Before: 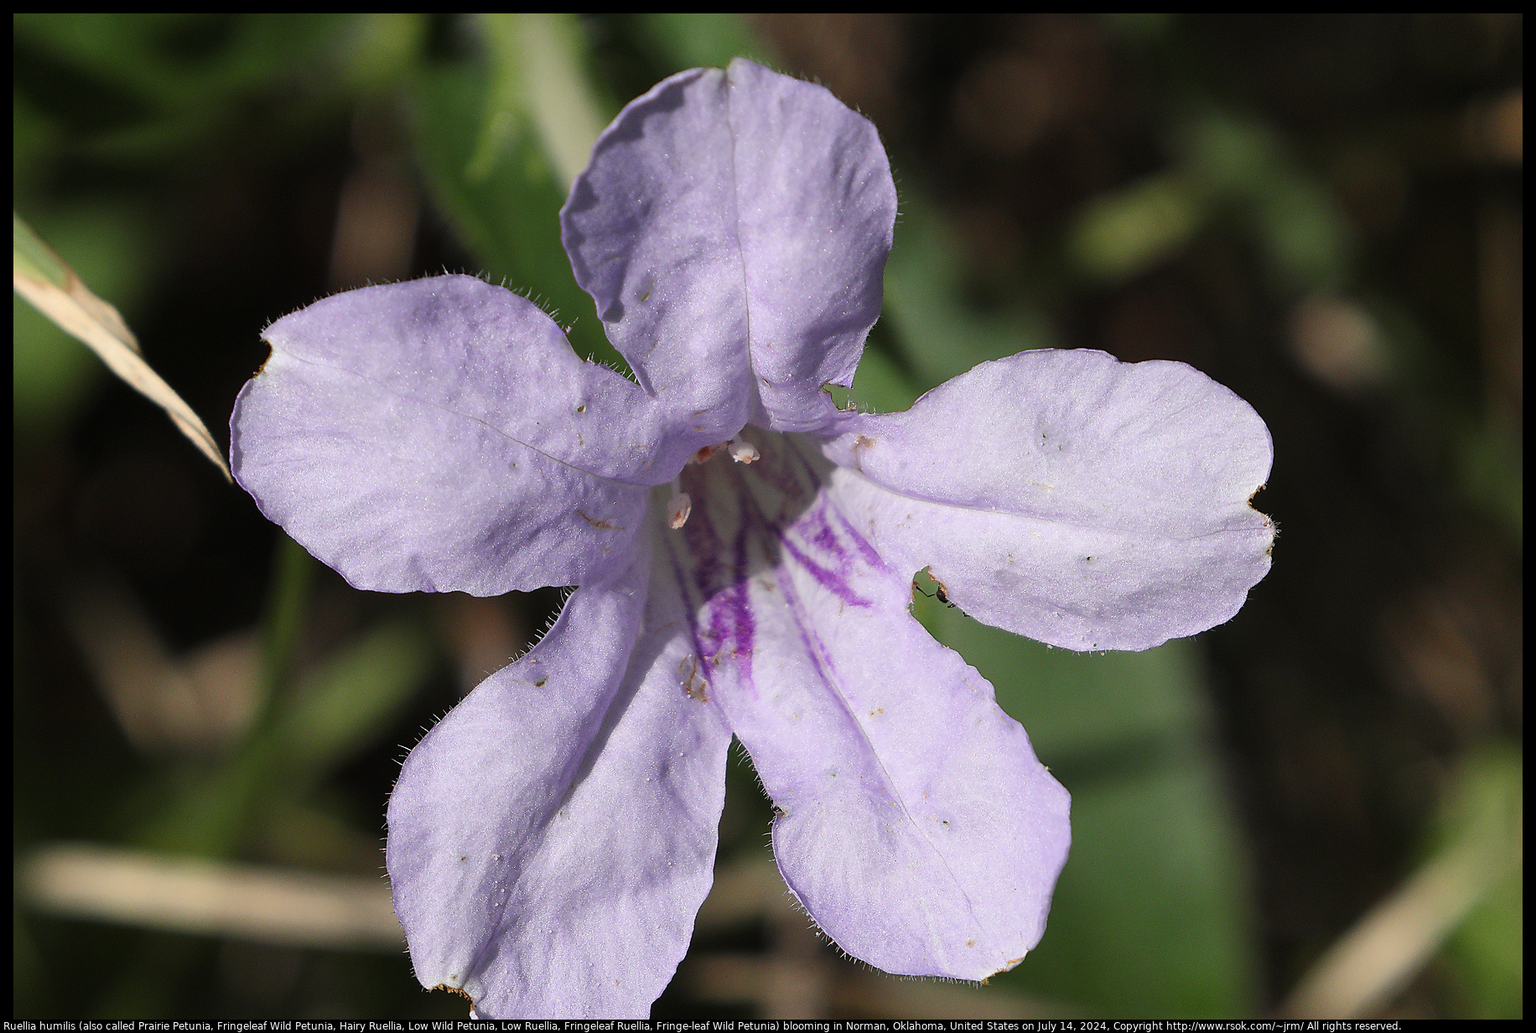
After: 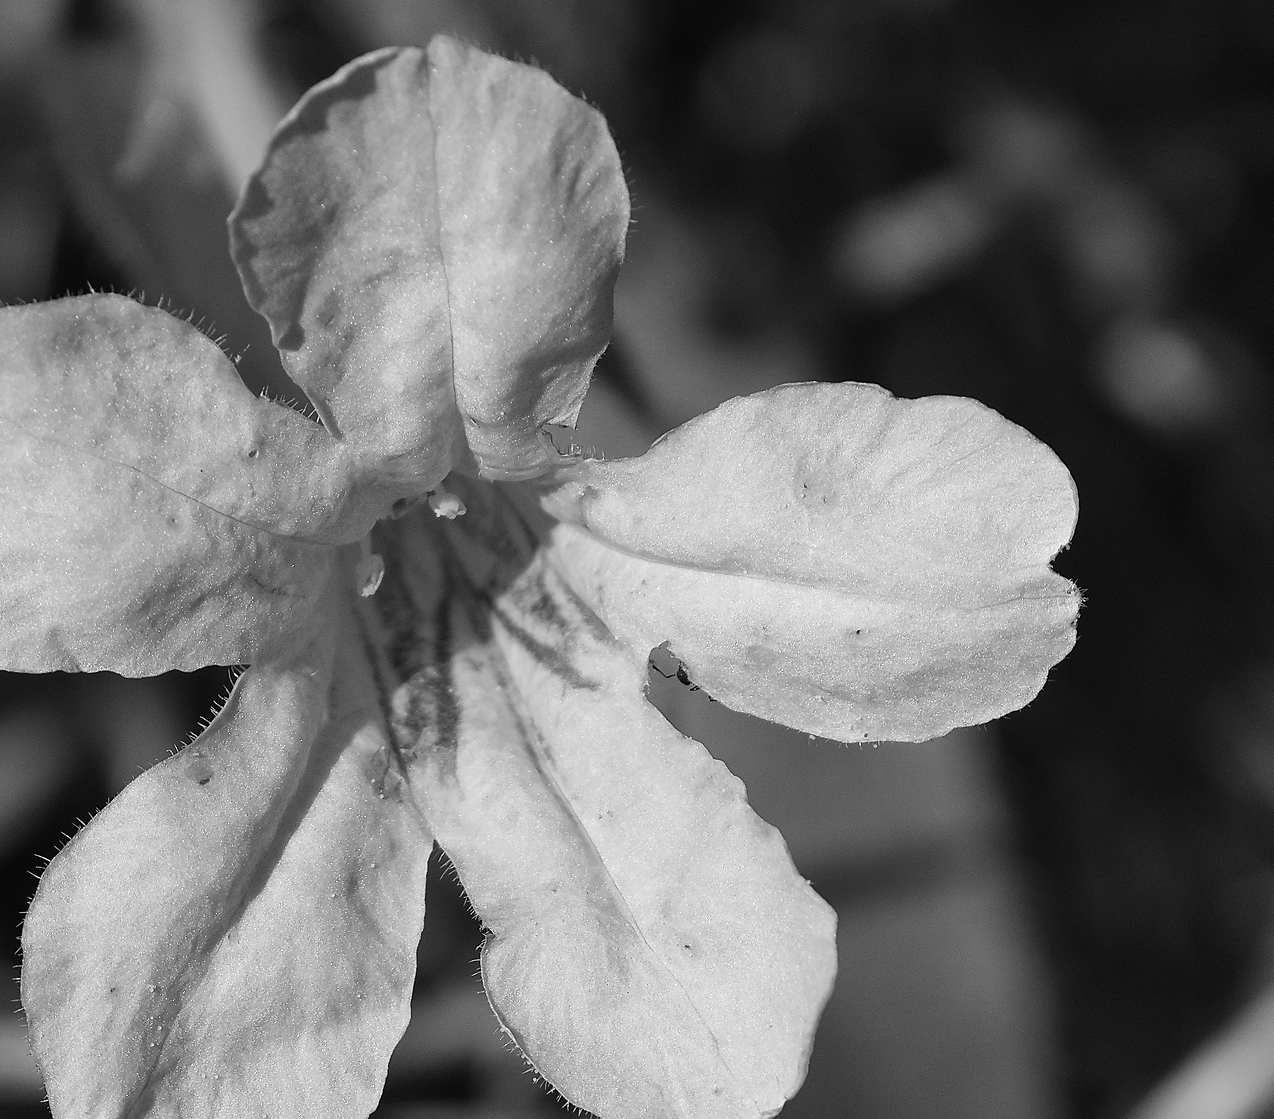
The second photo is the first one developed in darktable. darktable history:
monochrome: on, module defaults
crop and rotate: left 24.034%, top 2.838%, right 6.406%, bottom 6.299%
color balance rgb: on, module defaults
